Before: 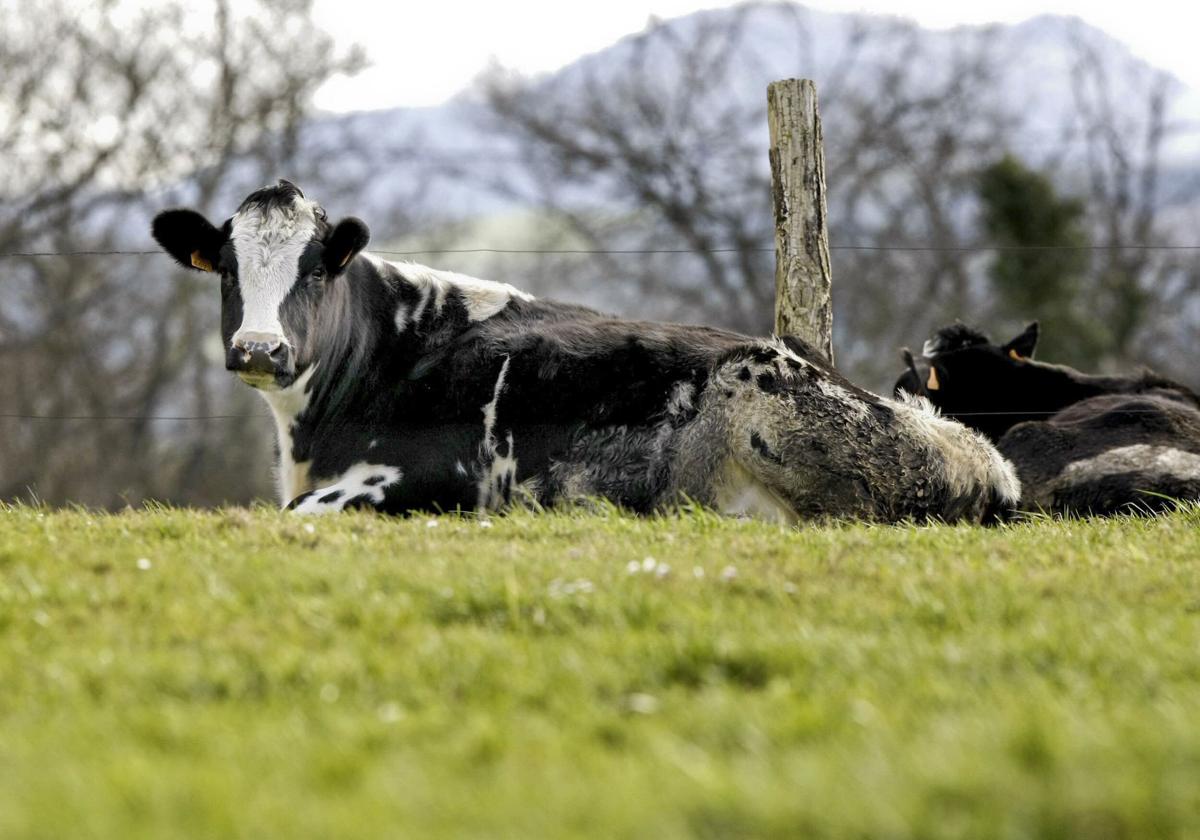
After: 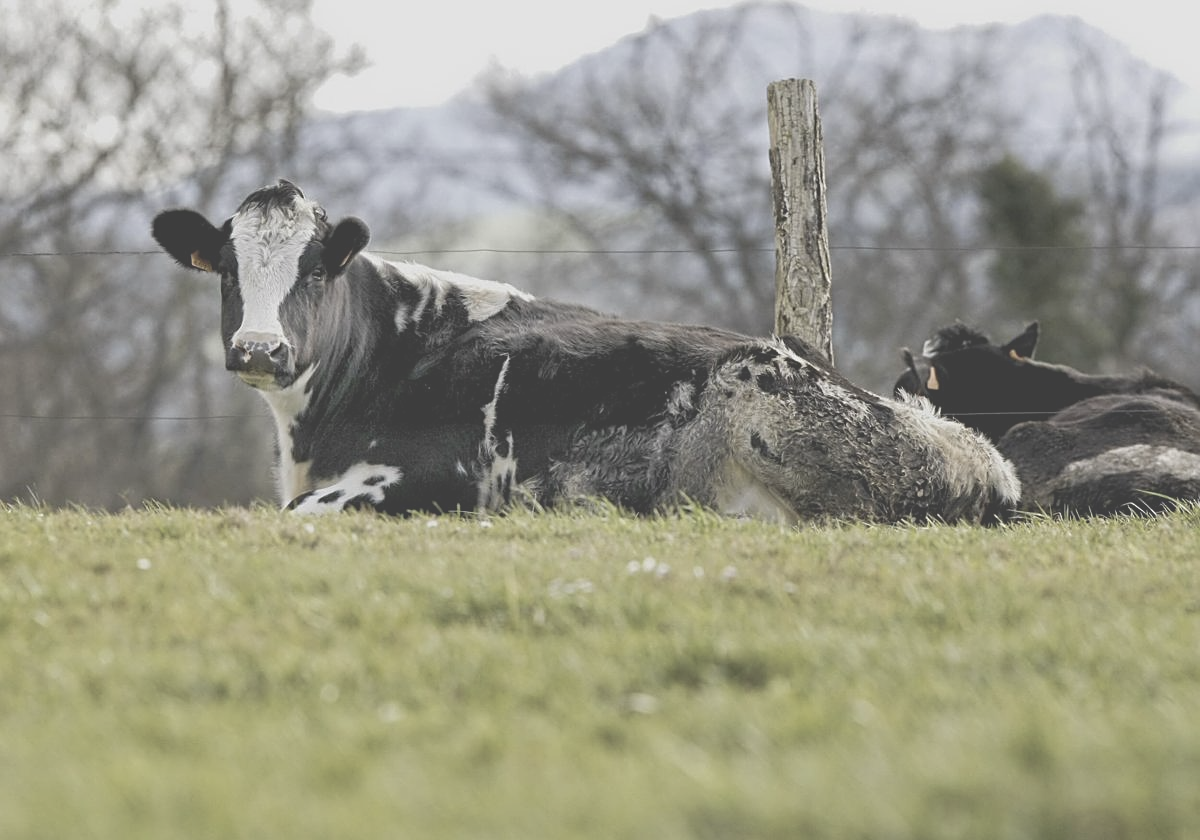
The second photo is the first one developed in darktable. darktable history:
tone curve: curves: ch0 [(0, 0) (0.003, 0.144) (0.011, 0.149) (0.025, 0.159) (0.044, 0.183) (0.069, 0.207) (0.1, 0.236) (0.136, 0.269) (0.177, 0.303) (0.224, 0.339) (0.277, 0.38) (0.335, 0.428) (0.399, 0.478) (0.468, 0.539) (0.543, 0.604) (0.623, 0.679) (0.709, 0.755) (0.801, 0.836) (0.898, 0.918) (1, 1)], preserve colors none
contrast brightness saturation: contrast -0.242, saturation -0.422
sharpen: on, module defaults
